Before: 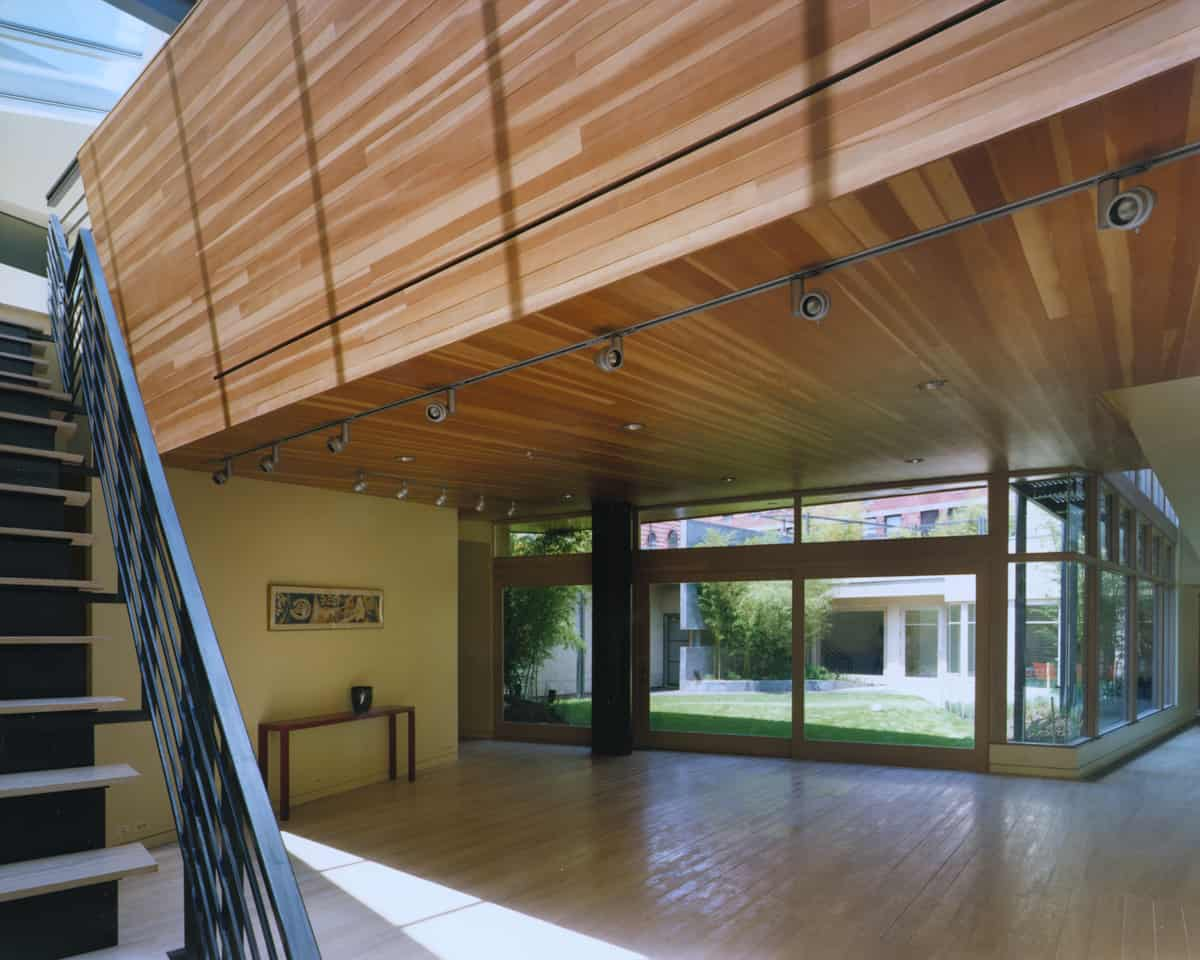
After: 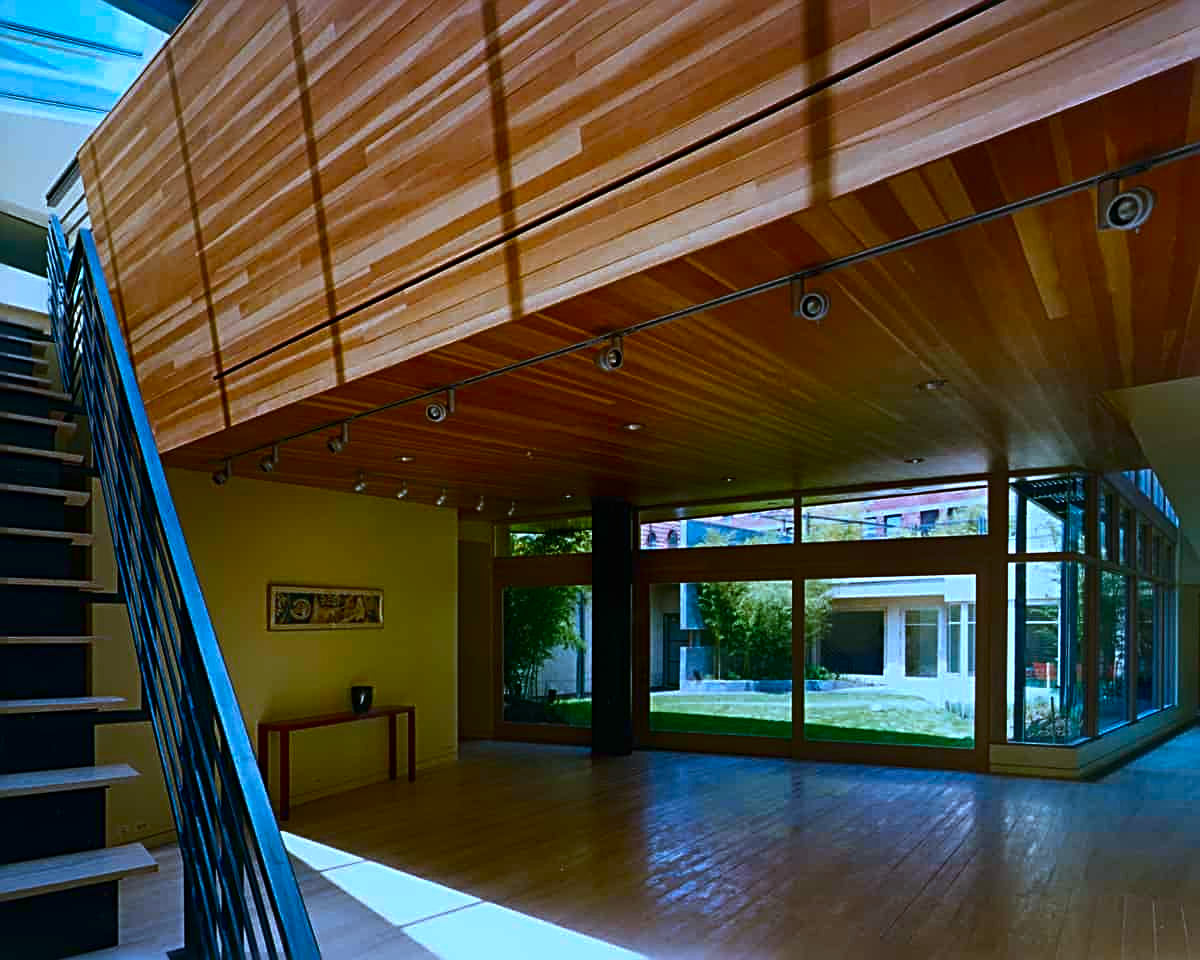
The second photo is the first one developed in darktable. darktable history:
color correction: highlights a* -8.85, highlights b* -23.53
contrast brightness saturation: contrast 0.096, brightness -0.269, saturation 0.143
color balance rgb: perceptual saturation grading › global saturation 29.638%, global vibrance 23.795%
sharpen: radius 3.048, amount 0.767
